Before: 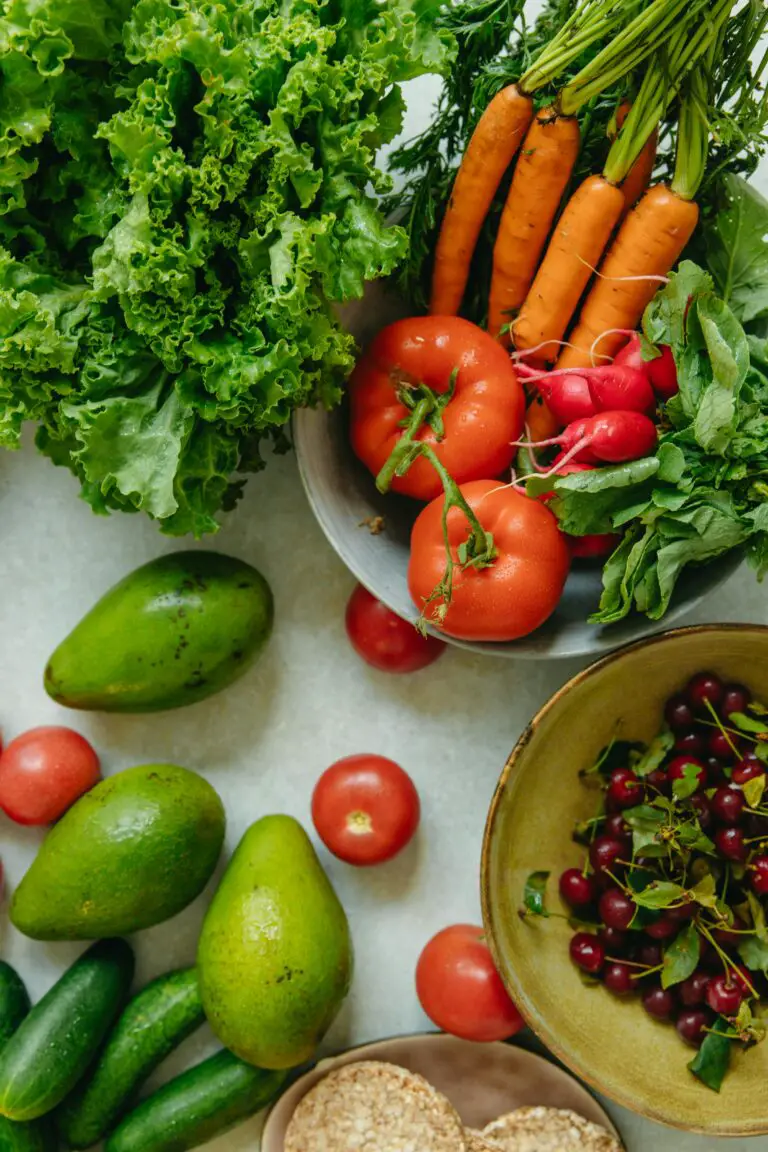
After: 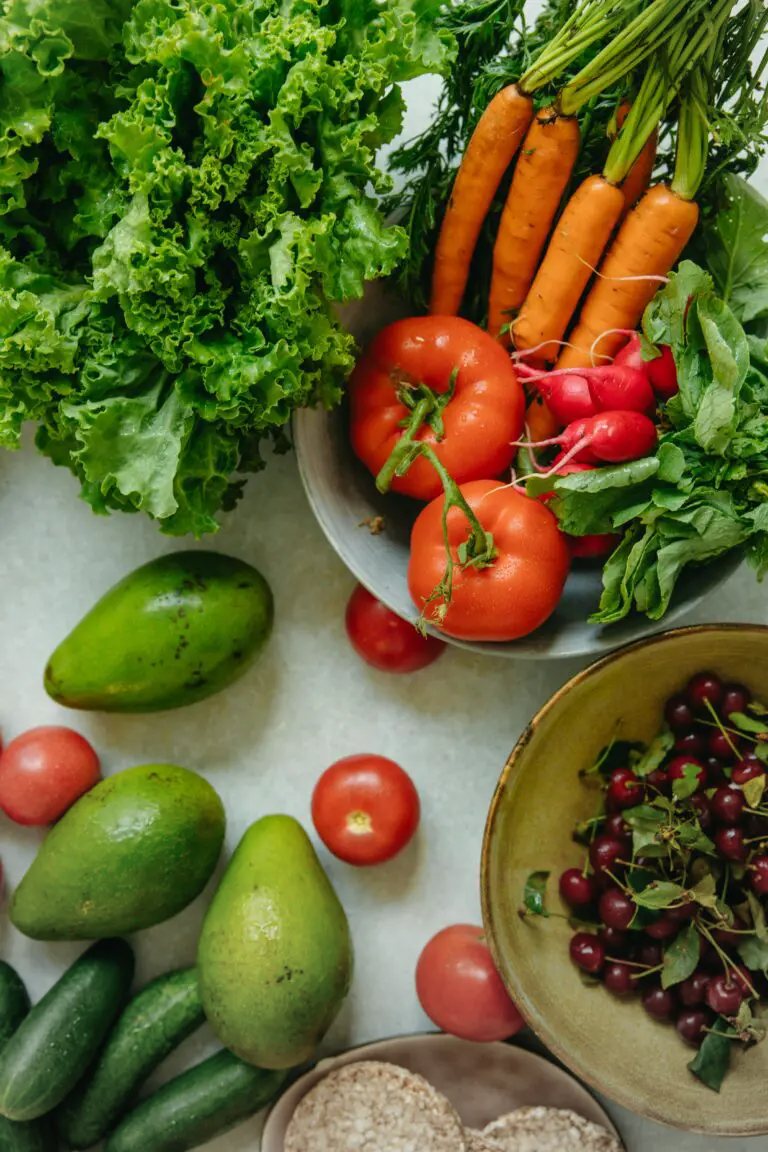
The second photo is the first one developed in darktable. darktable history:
vignetting: fall-off start 74.61%, fall-off radius 65.69%, brightness -0.172, center (-0.063, -0.313)
